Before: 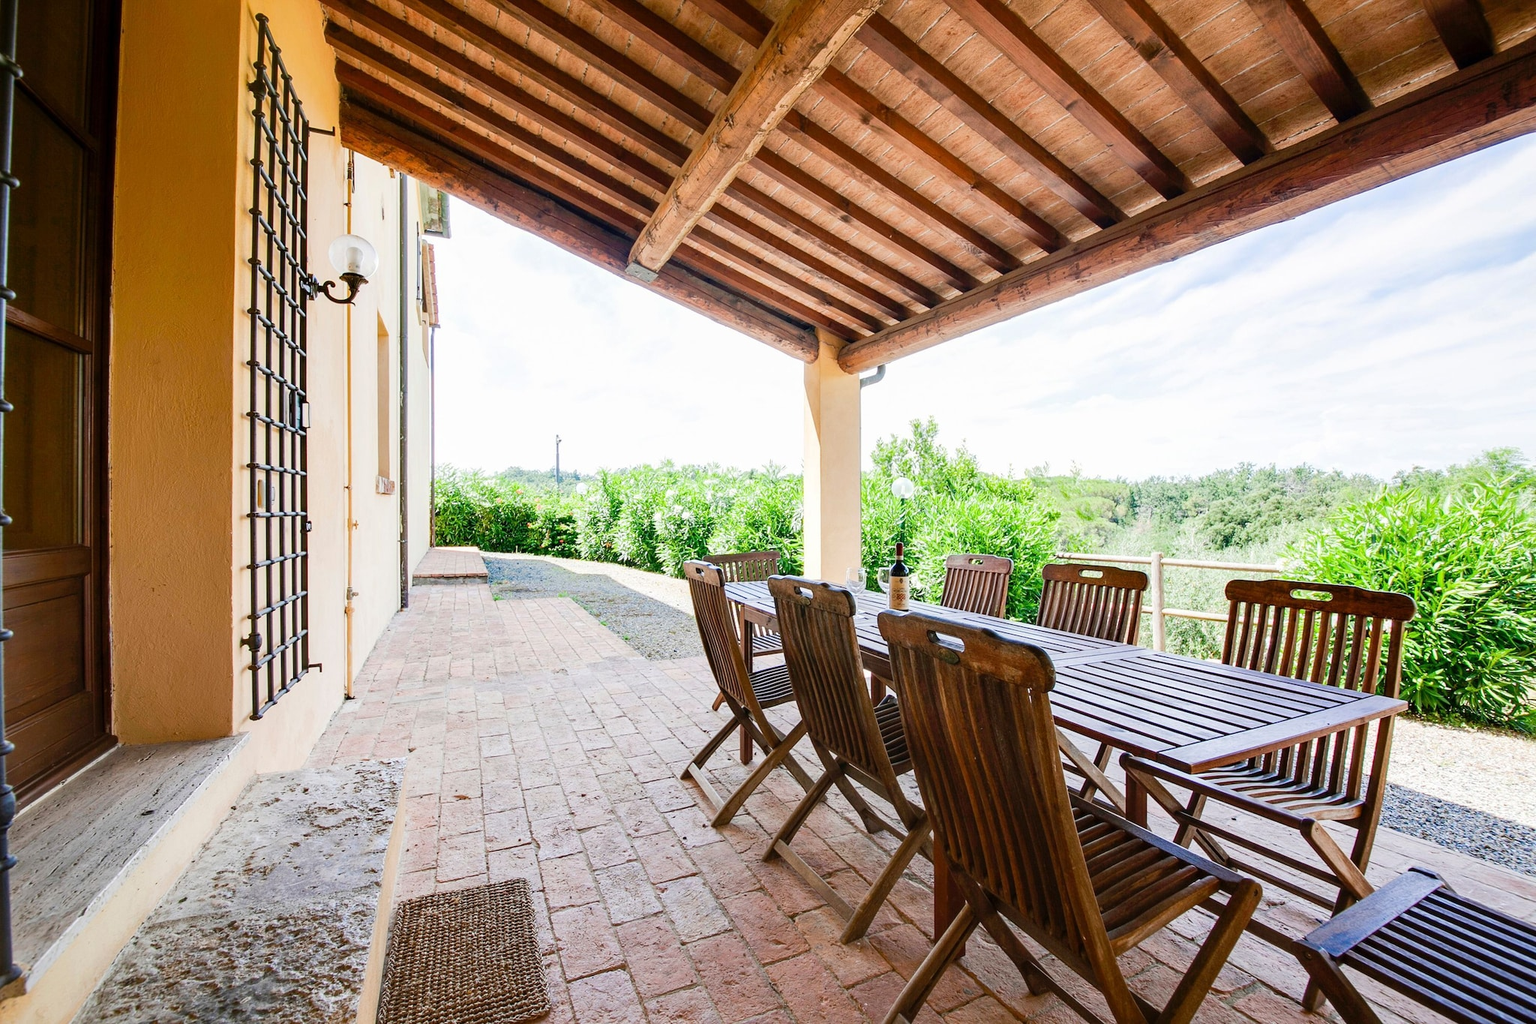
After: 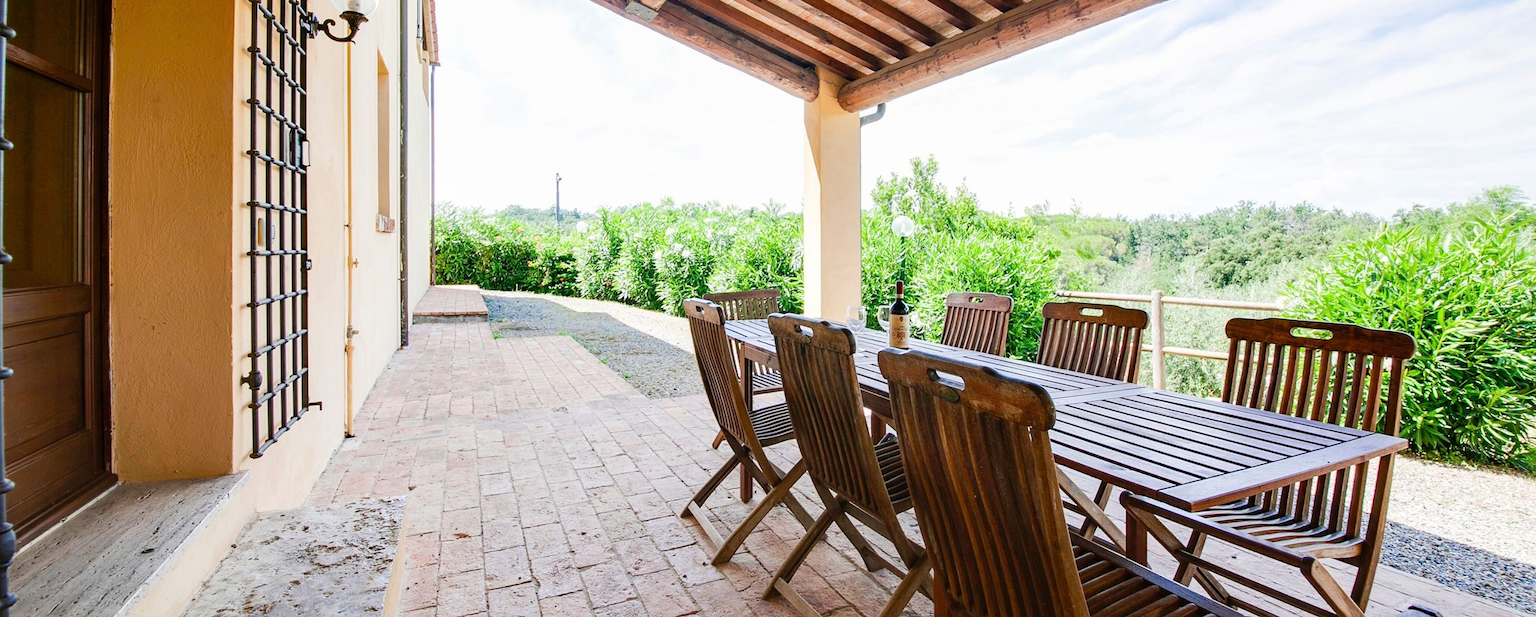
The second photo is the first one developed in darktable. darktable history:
crop and rotate: top 25.626%, bottom 14.044%
